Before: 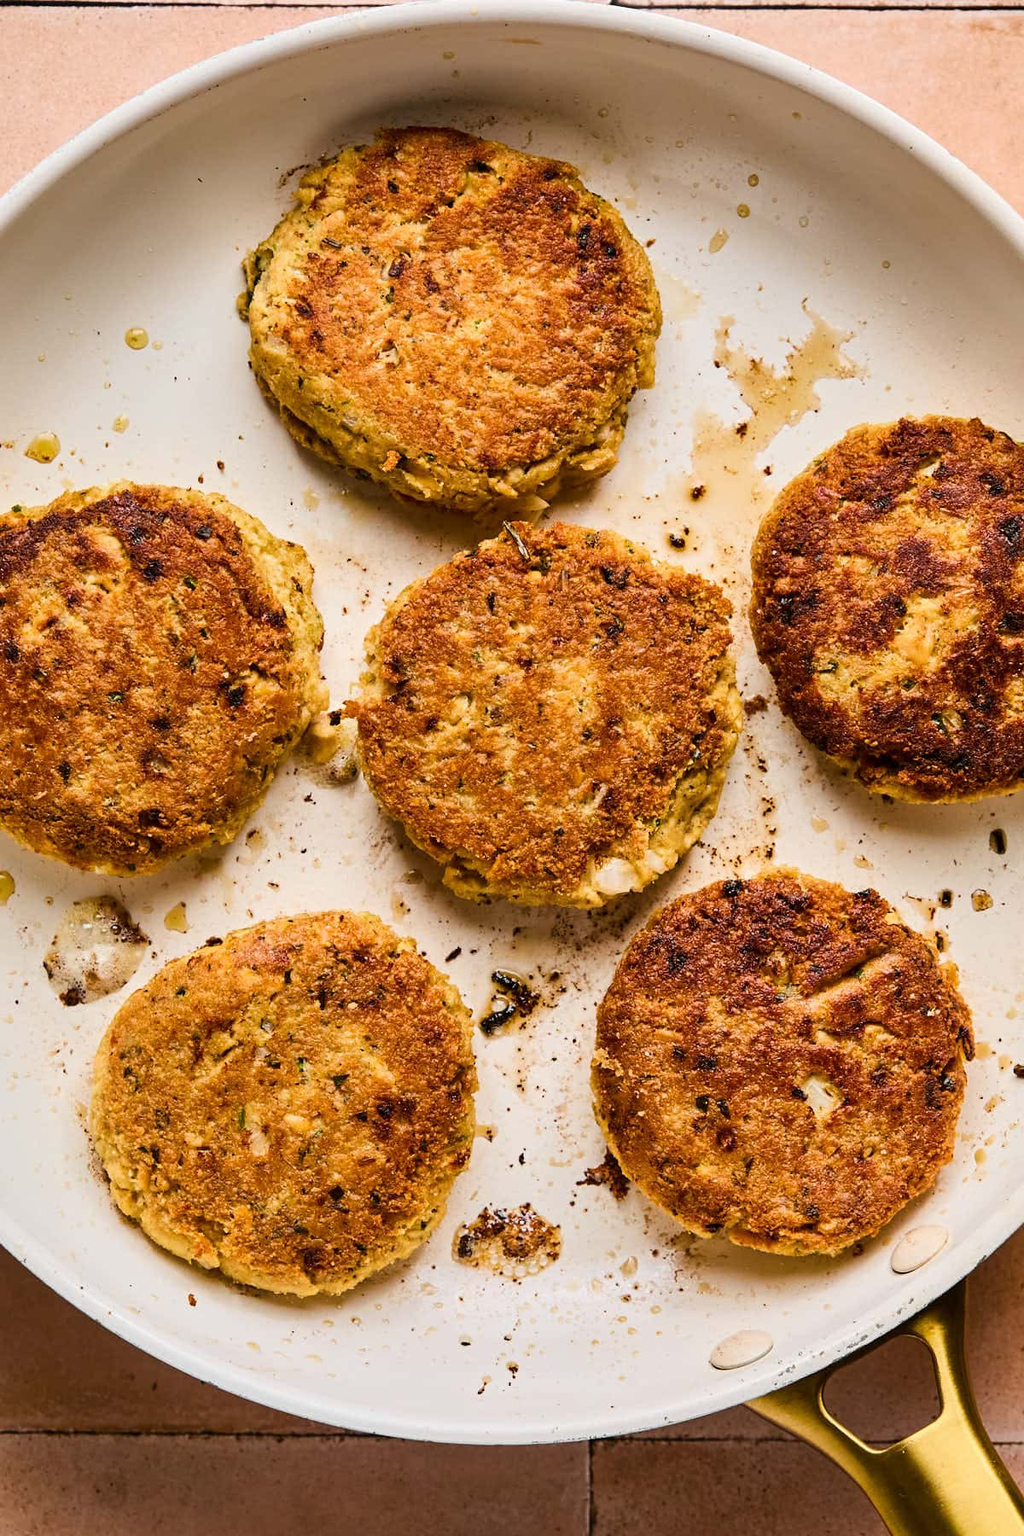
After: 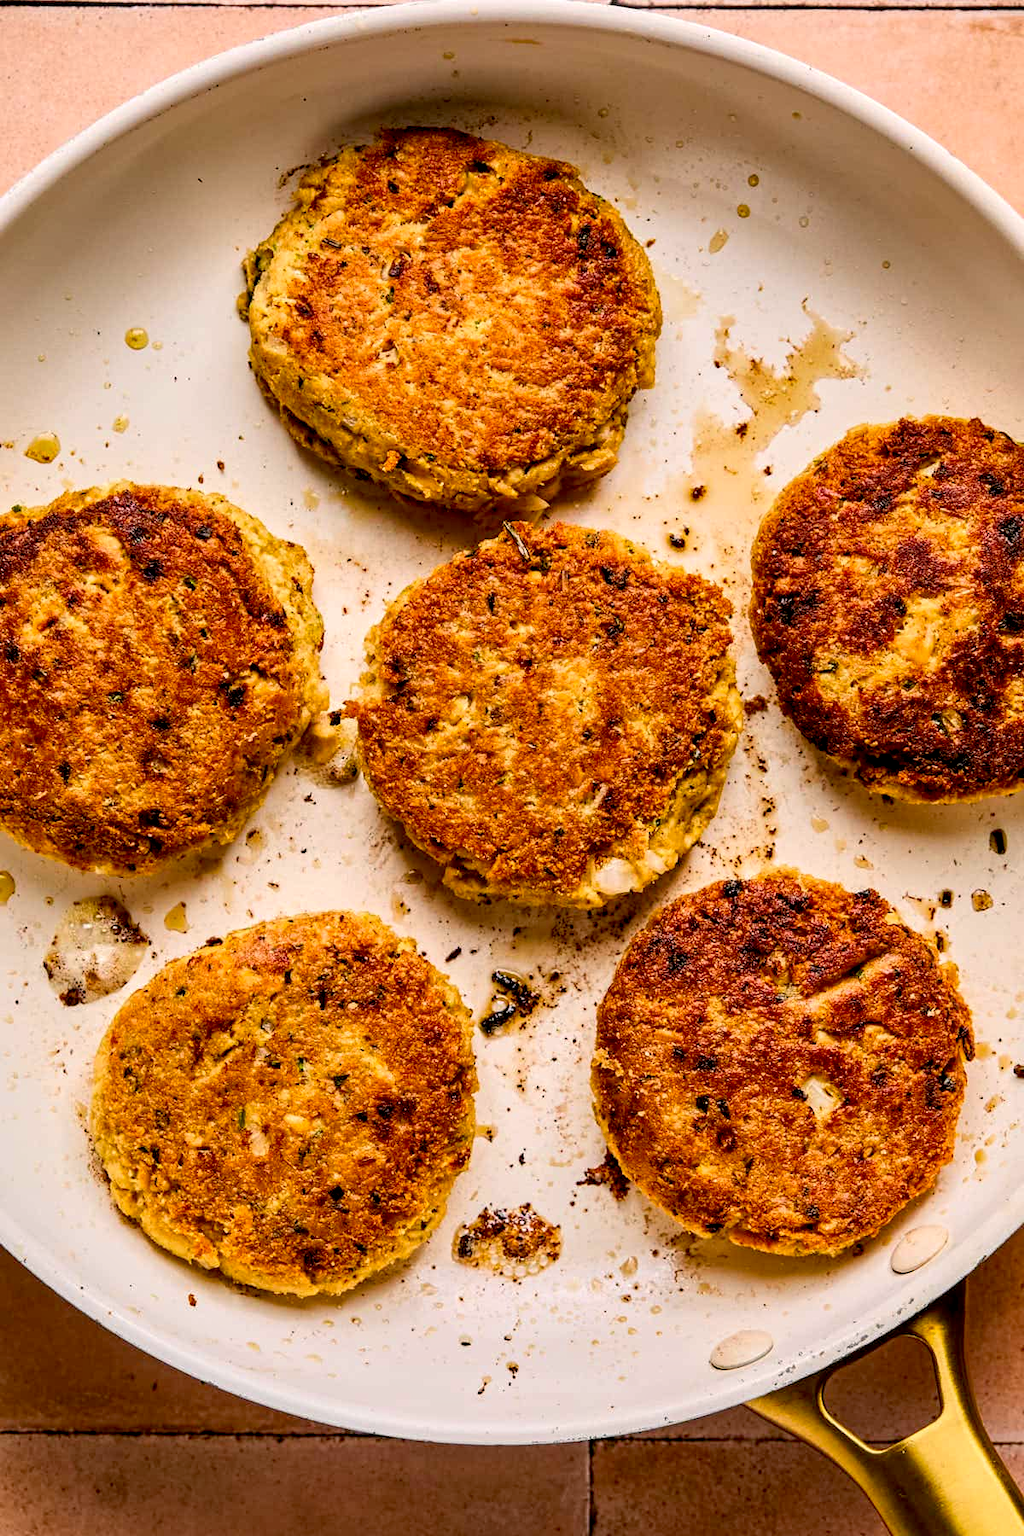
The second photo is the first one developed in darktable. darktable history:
color correction: highlights a* 3.22, highlights b* 1.93, saturation 1.19
exposure: black level correction 0.01, exposure 0.011 EV, compensate highlight preservation false
local contrast: on, module defaults
